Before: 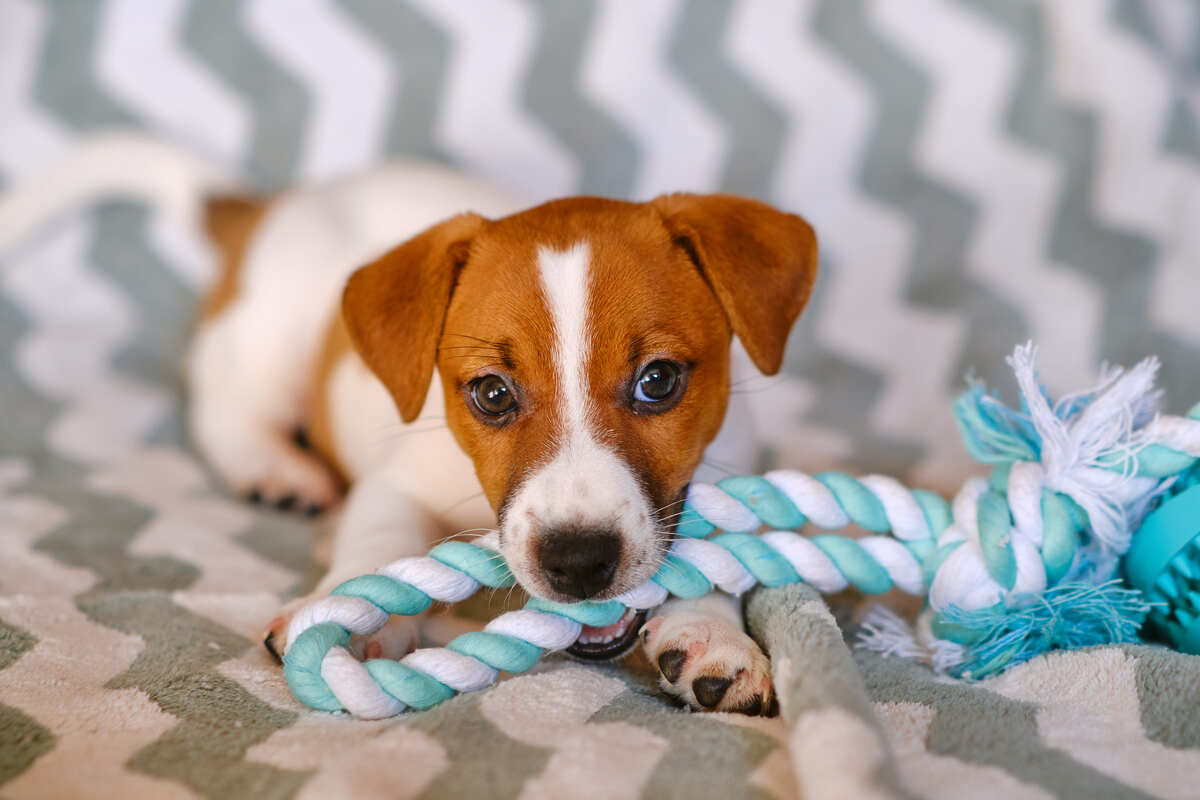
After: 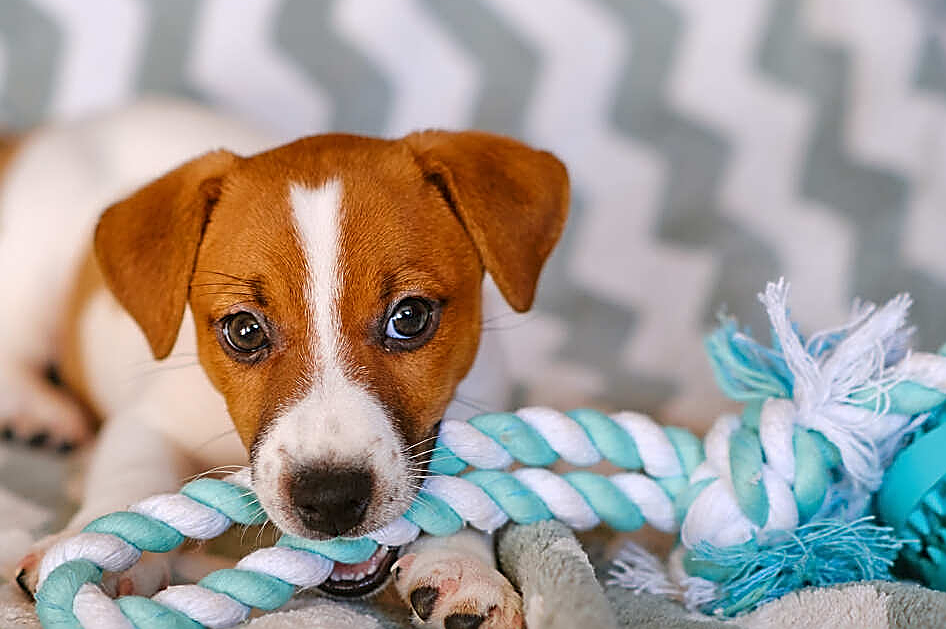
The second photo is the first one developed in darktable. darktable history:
sharpen: radius 1.685, amount 1.294
crop and rotate: left 20.74%, top 7.912%, right 0.375%, bottom 13.378%
